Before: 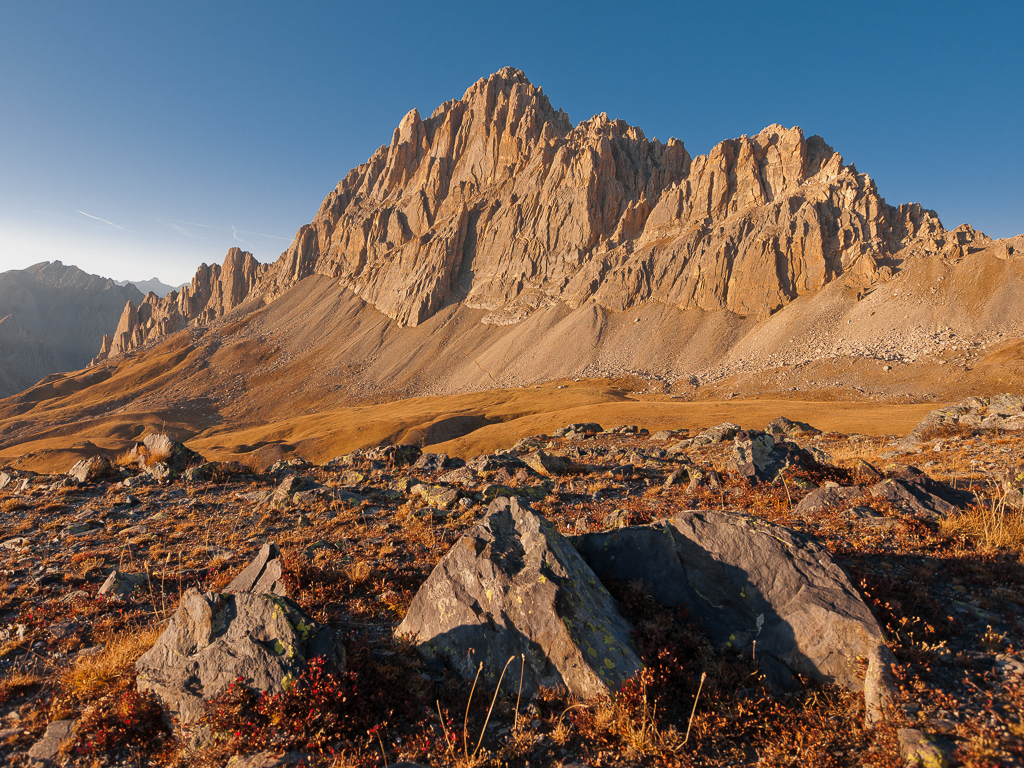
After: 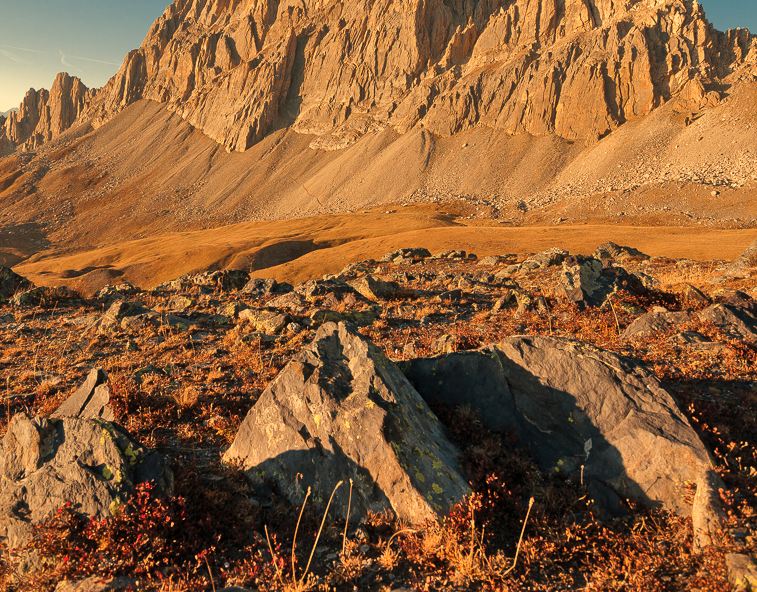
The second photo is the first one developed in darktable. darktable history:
crop: left 16.871%, top 22.857%, right 9.116%
white balance: red 1.08, blue 0.791
shadows and highlights: white point adjustment 1, soften with gaussian
